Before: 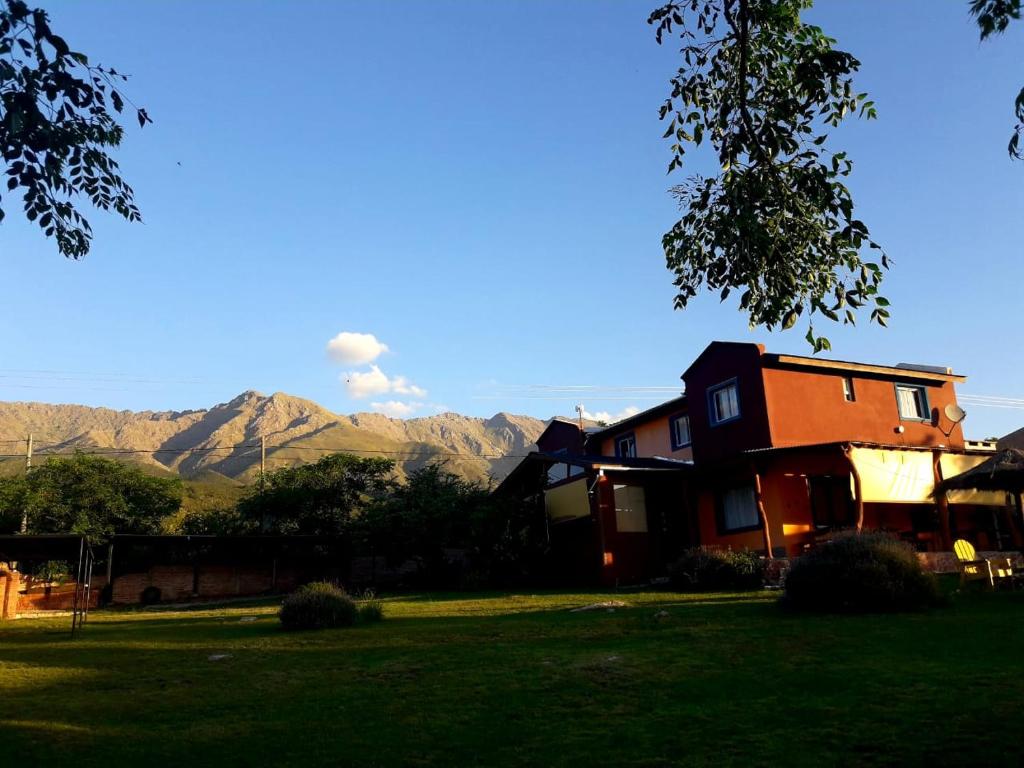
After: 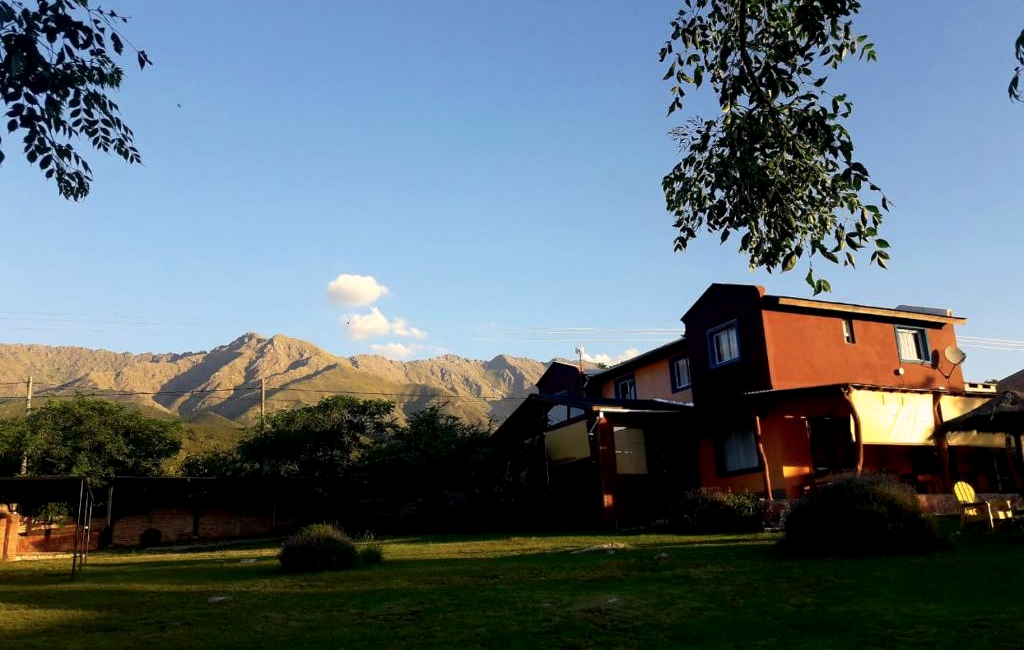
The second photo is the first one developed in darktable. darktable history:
crop: top 7.558%, bottom 7.688%
color balance rgb: highlights gain › chroma 2.047%, highlights gain › hue 72.42°, linear chroma grading › global chroma -15.728%, perceptual saturation grading › global saturation 0.268%, global vibrance 20%
exposure: black level correction 0.002, compensate exposure bias true, compensate highlight preservation false
